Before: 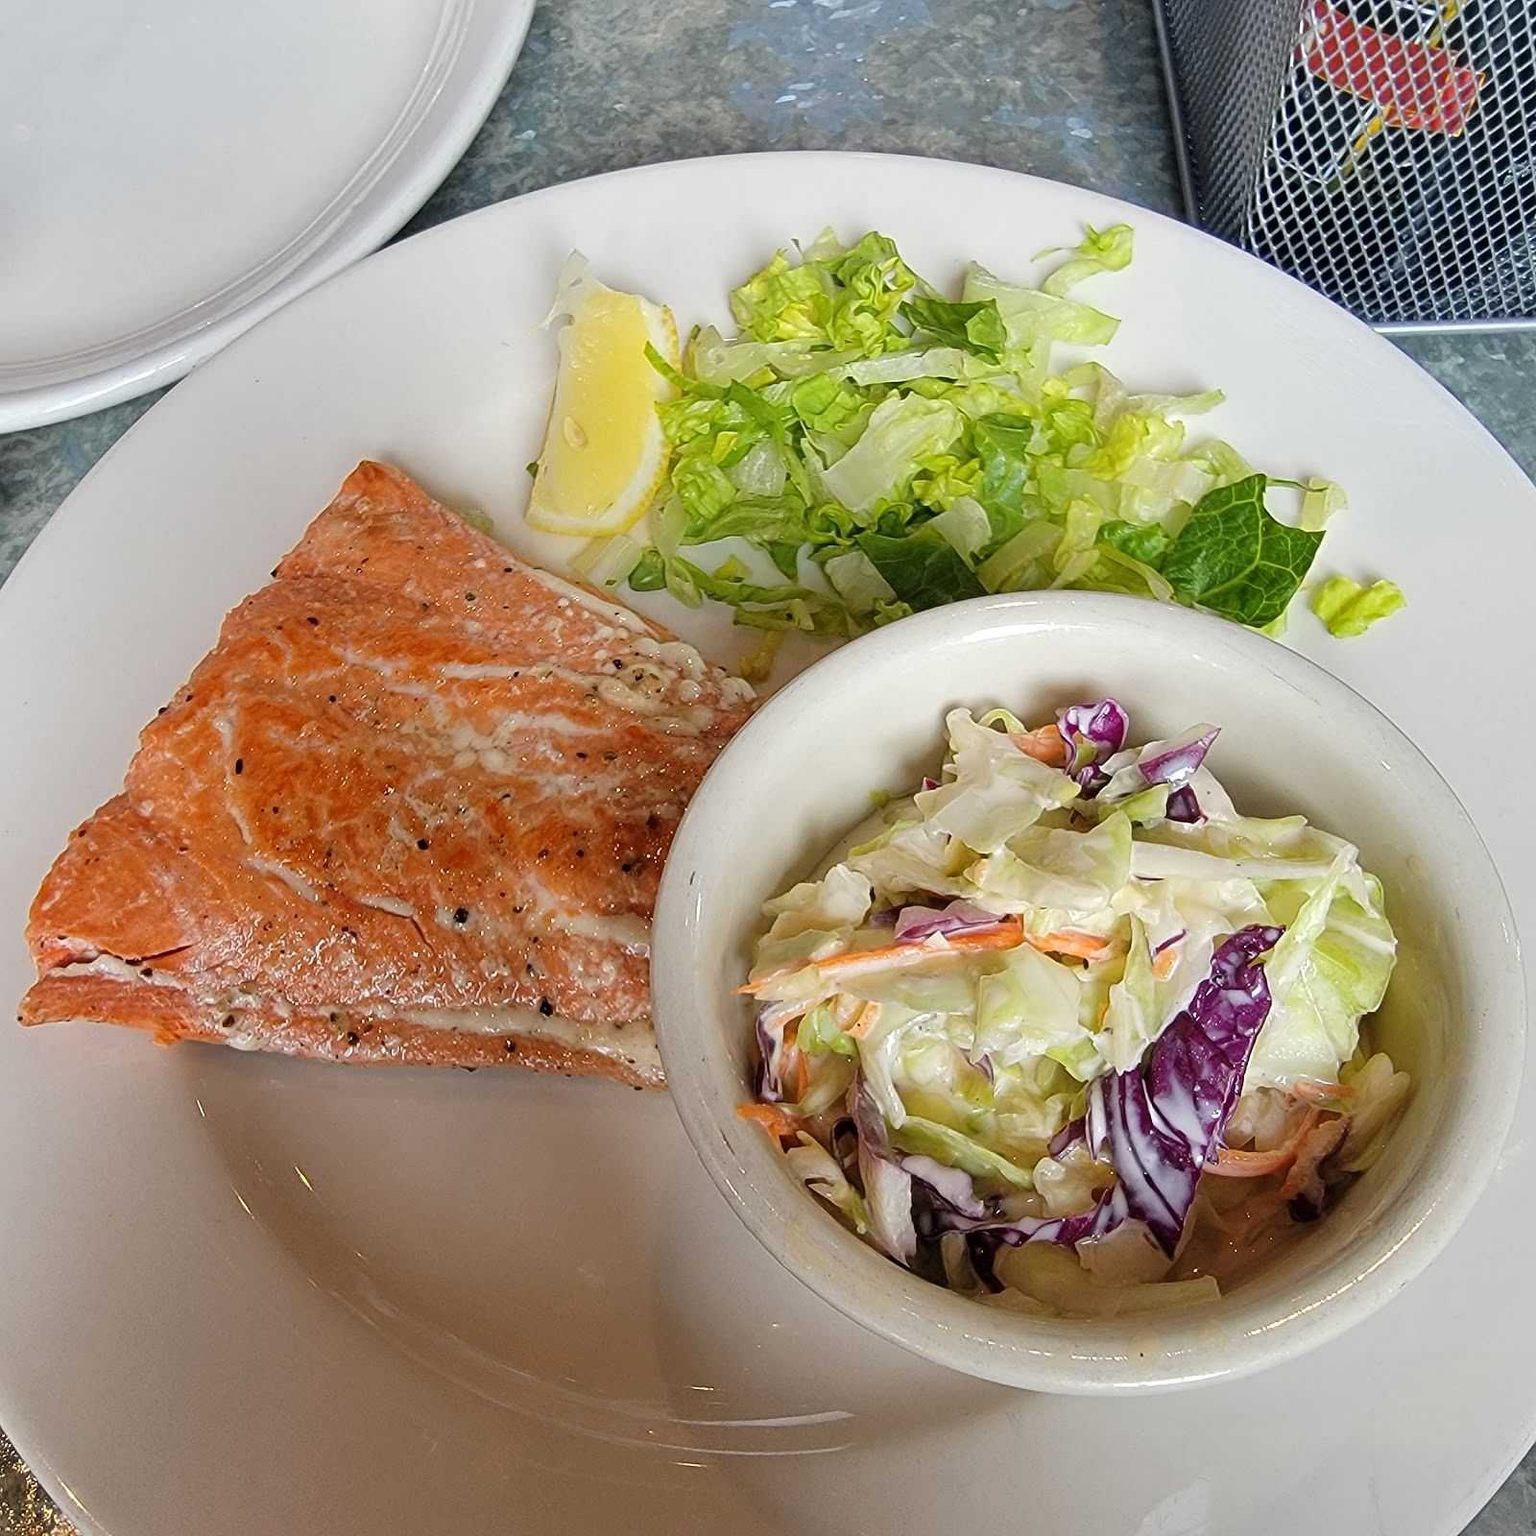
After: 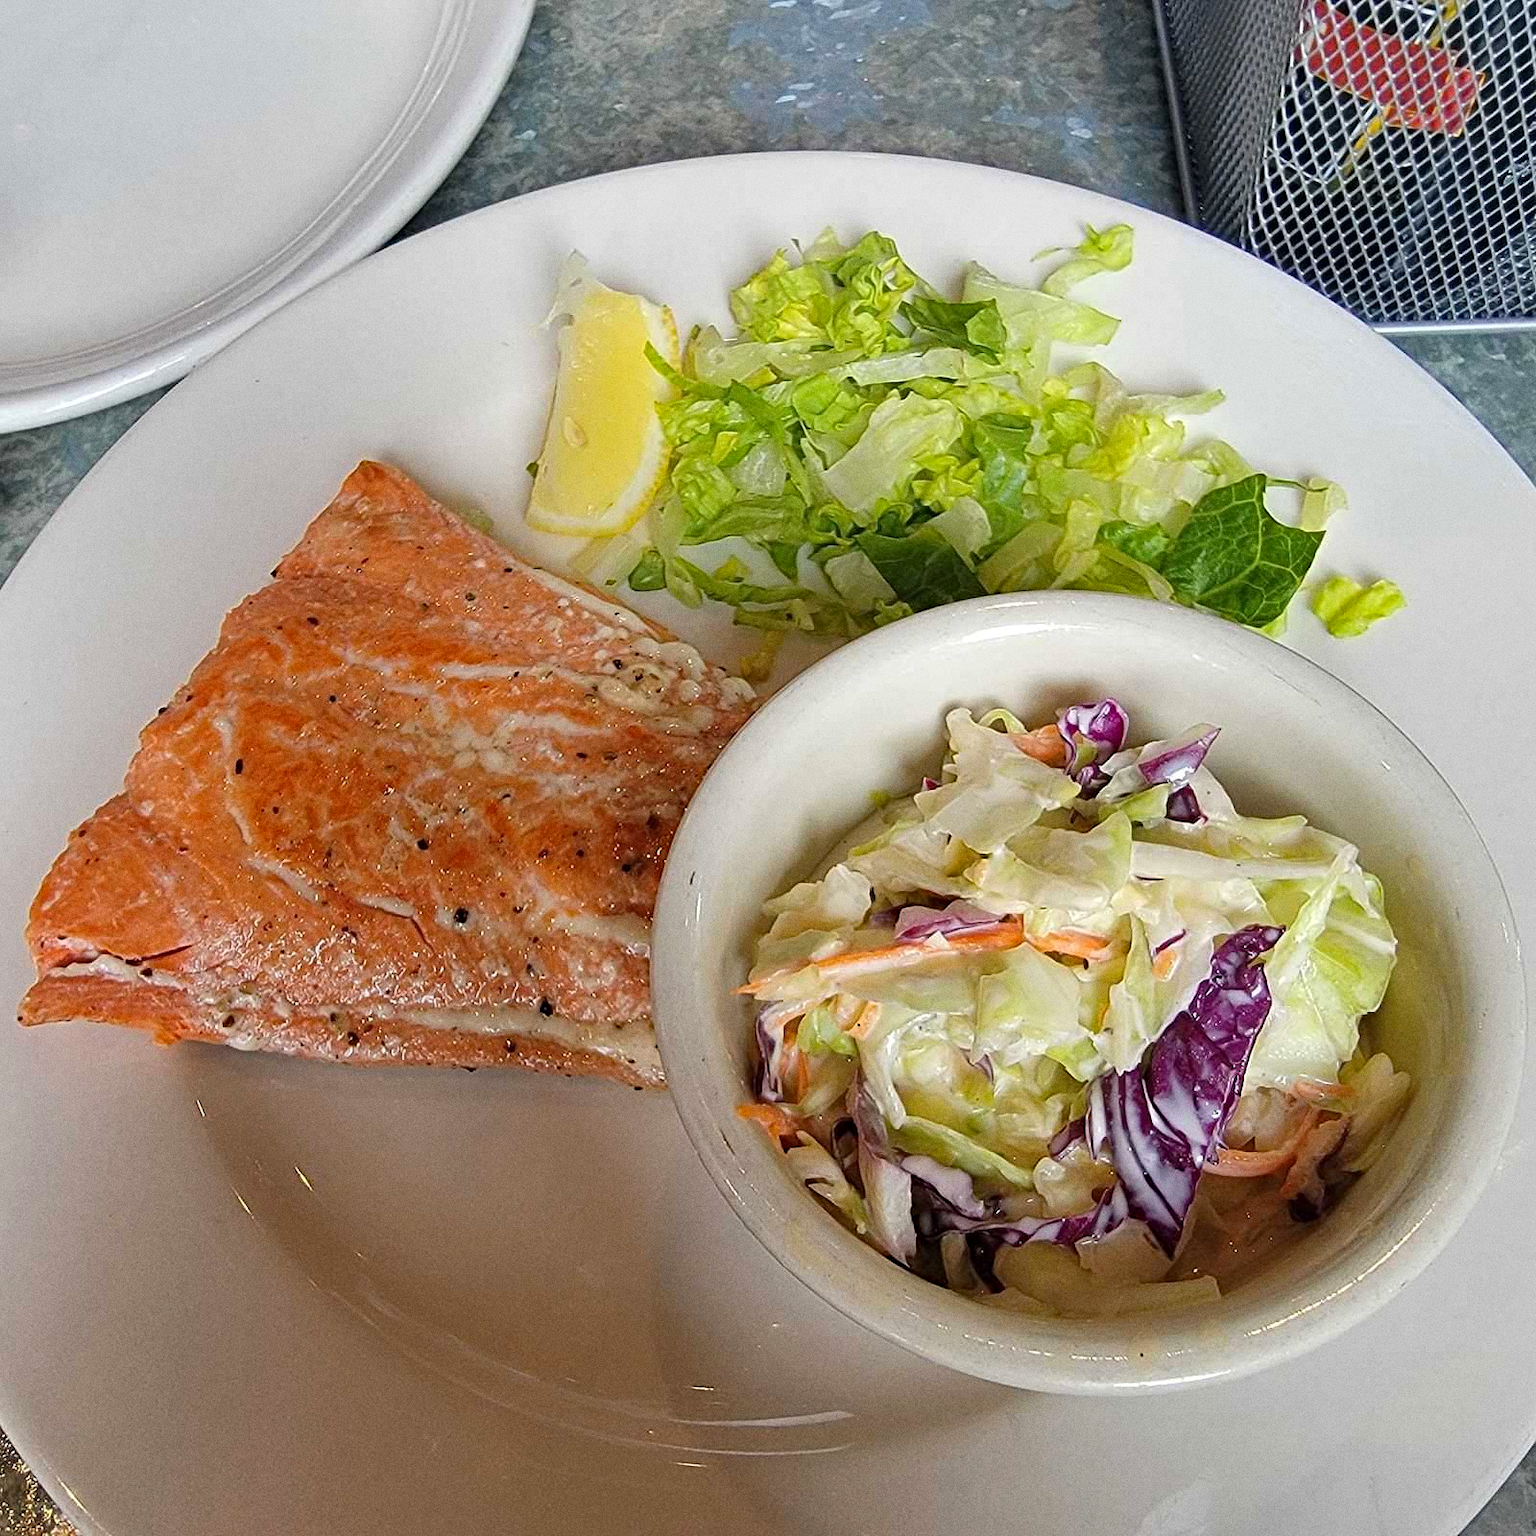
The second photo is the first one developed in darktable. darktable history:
haze removal: compatibility mode true, adaptive false
grain: coarseness 0.47 ISO
